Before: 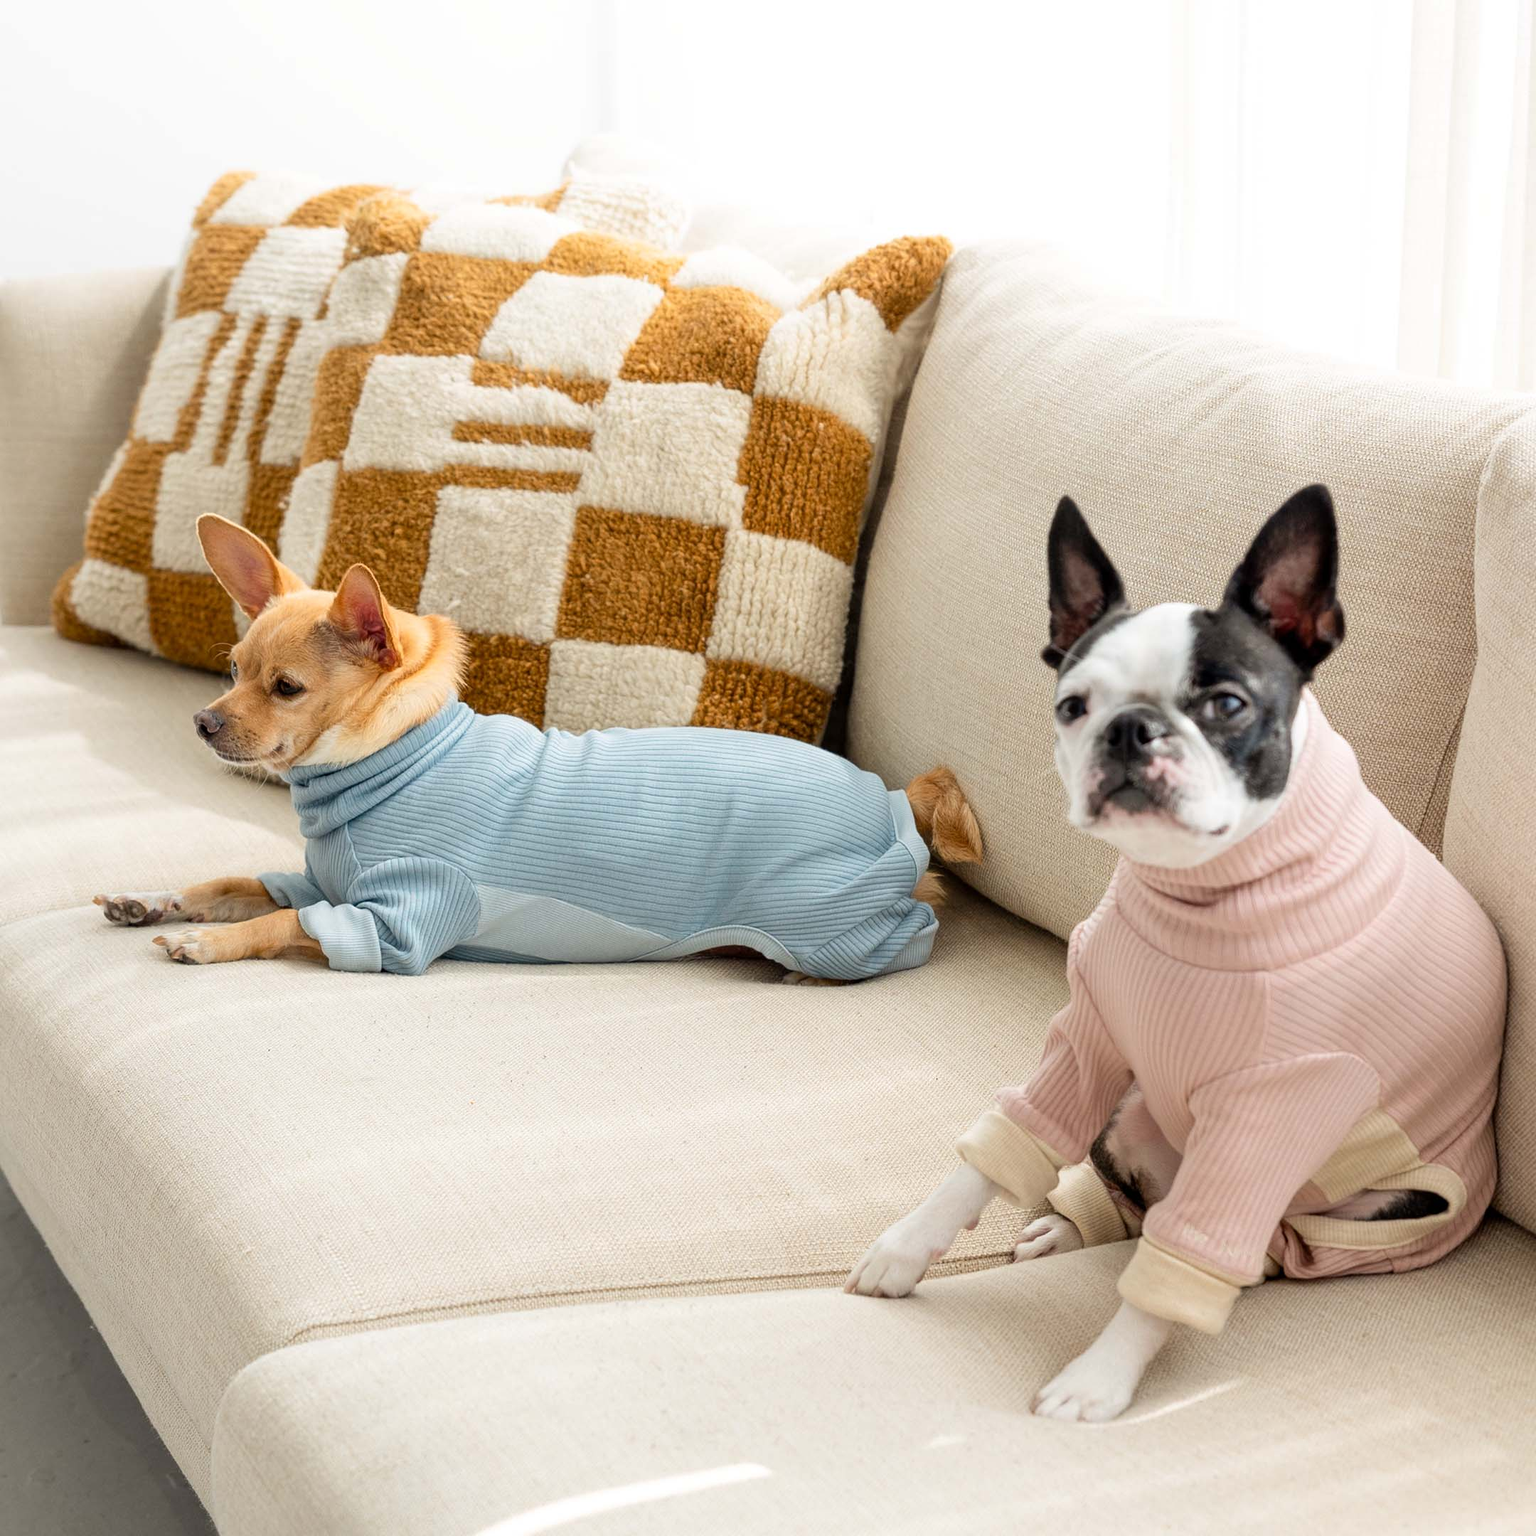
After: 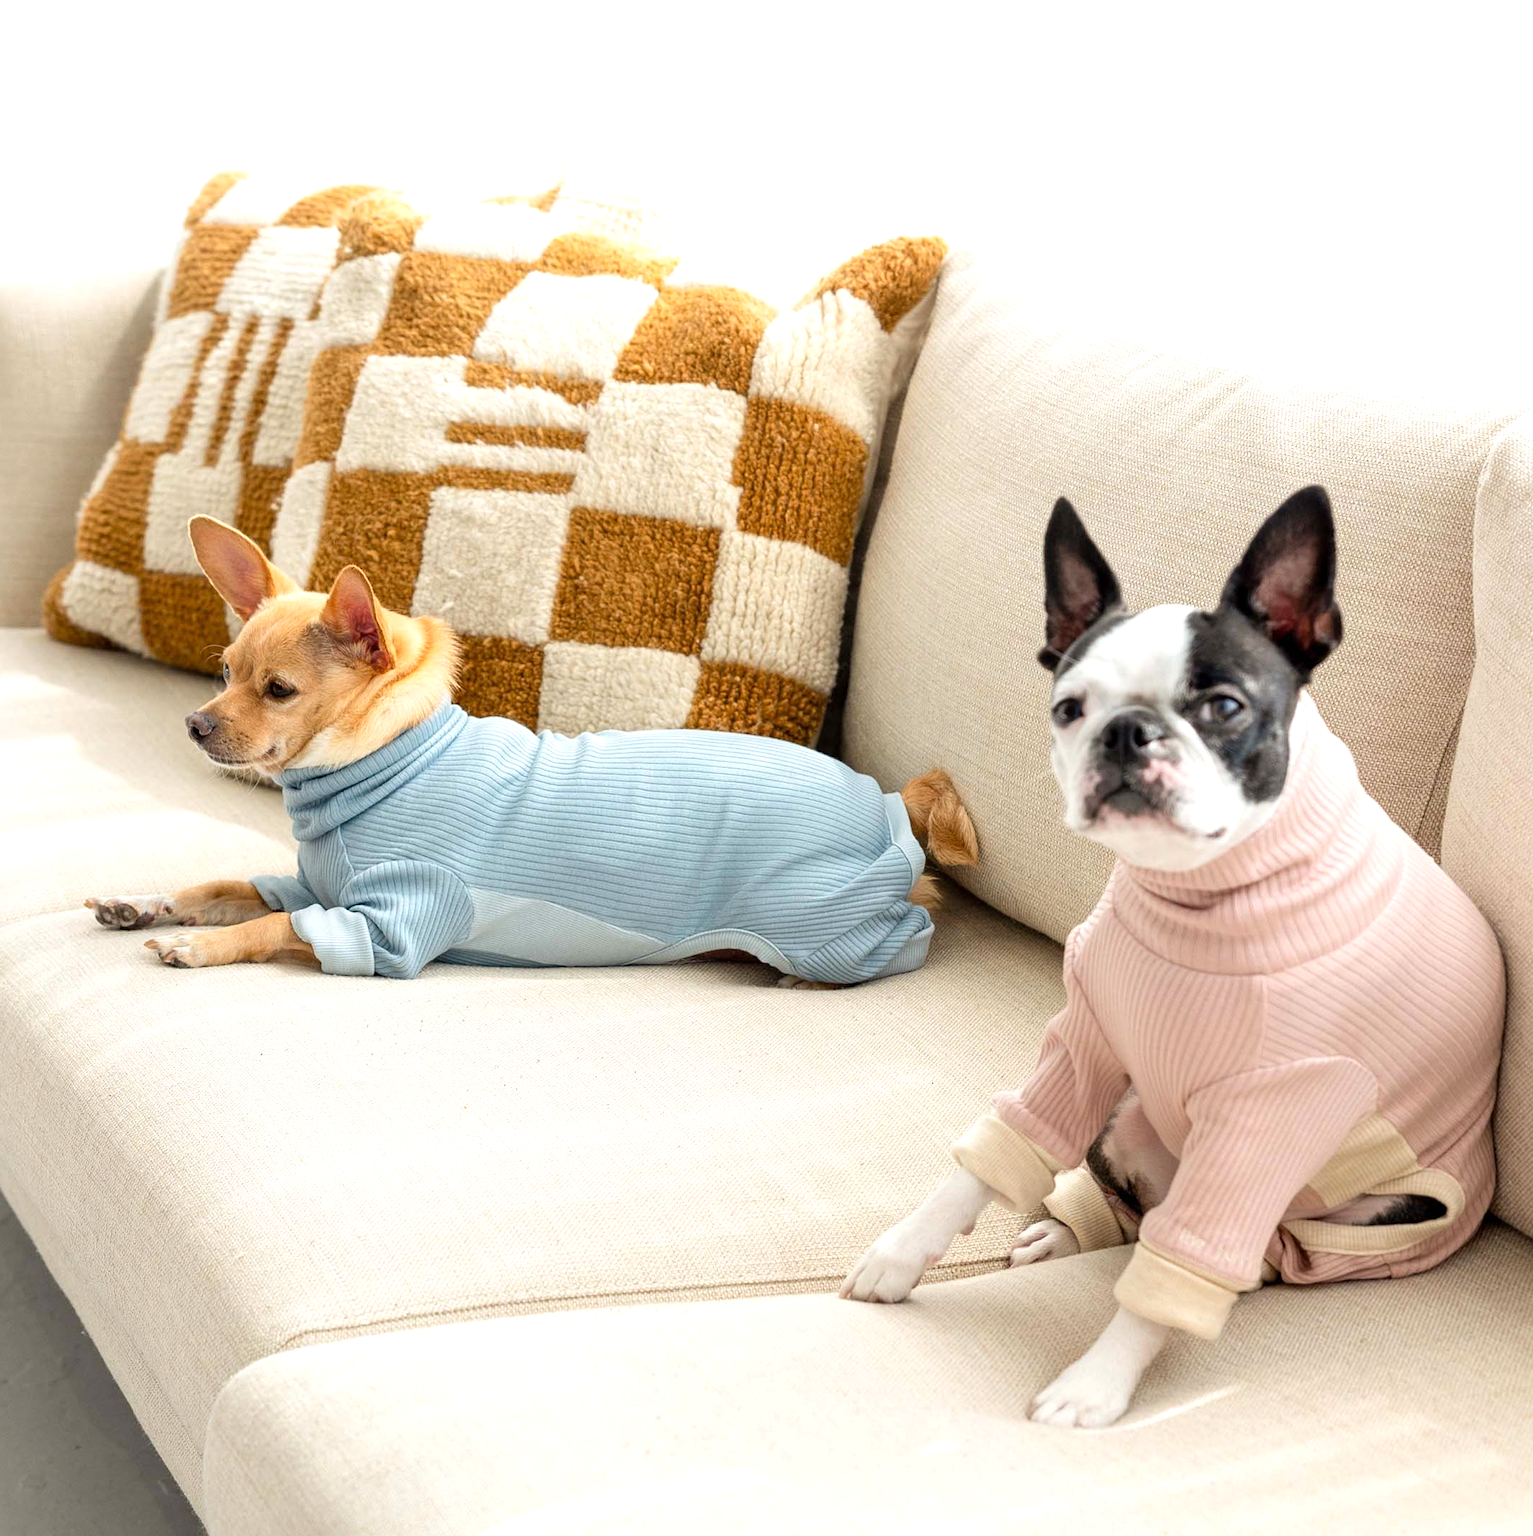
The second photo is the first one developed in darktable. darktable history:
exposure: exposure 0.376 EV, compensate highlight preservation false
crop and rotate: left 0.614%, top 0.179%, bottom 0.309%
